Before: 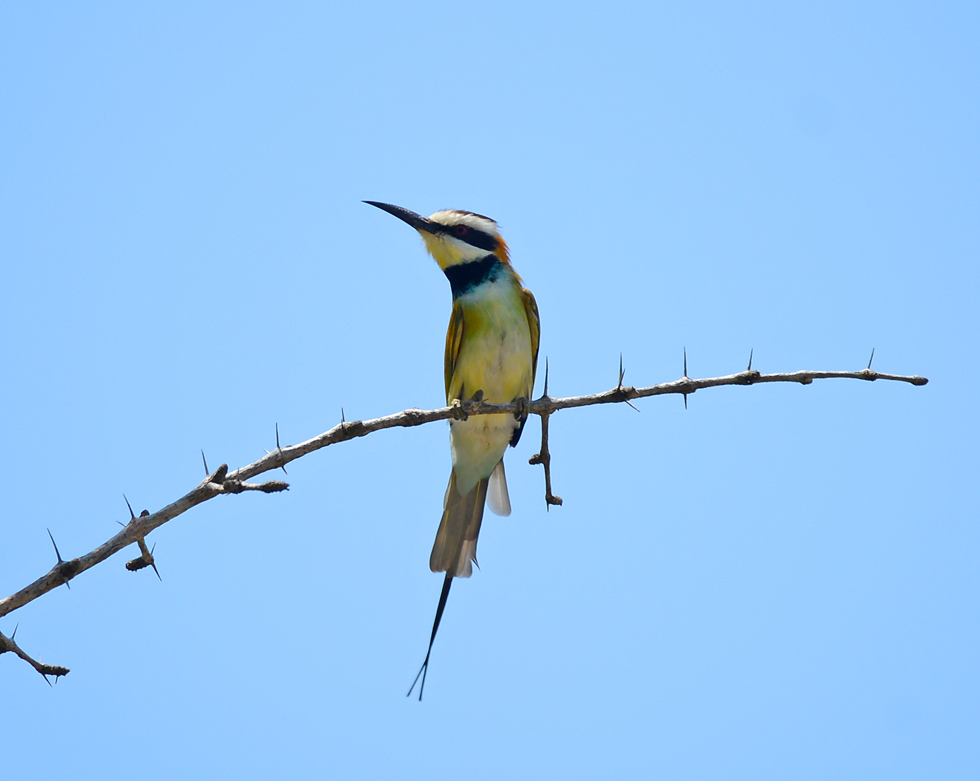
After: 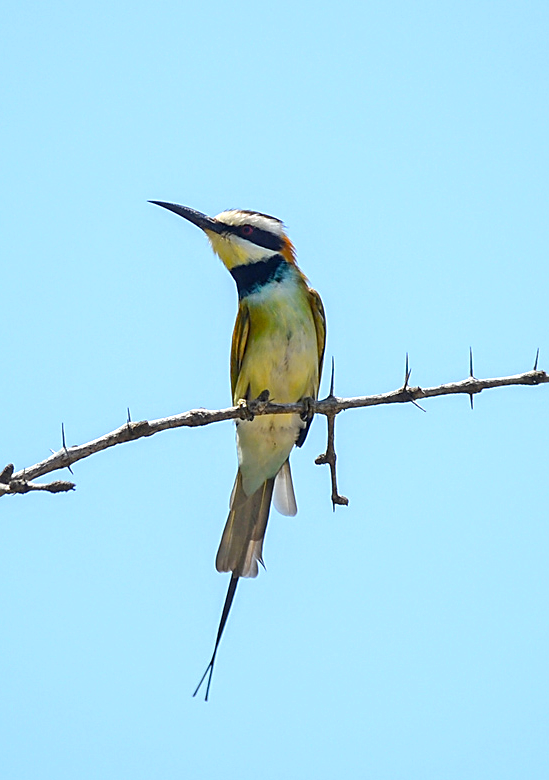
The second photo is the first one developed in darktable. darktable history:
sharpen: on, module defaults
crop: left 21.898%, right 22.047%, bottom 0.007%
local contrast: on, module defaults
exposure: black level correction 0, exposure 0.397 EV, compensate highlight preservation false
